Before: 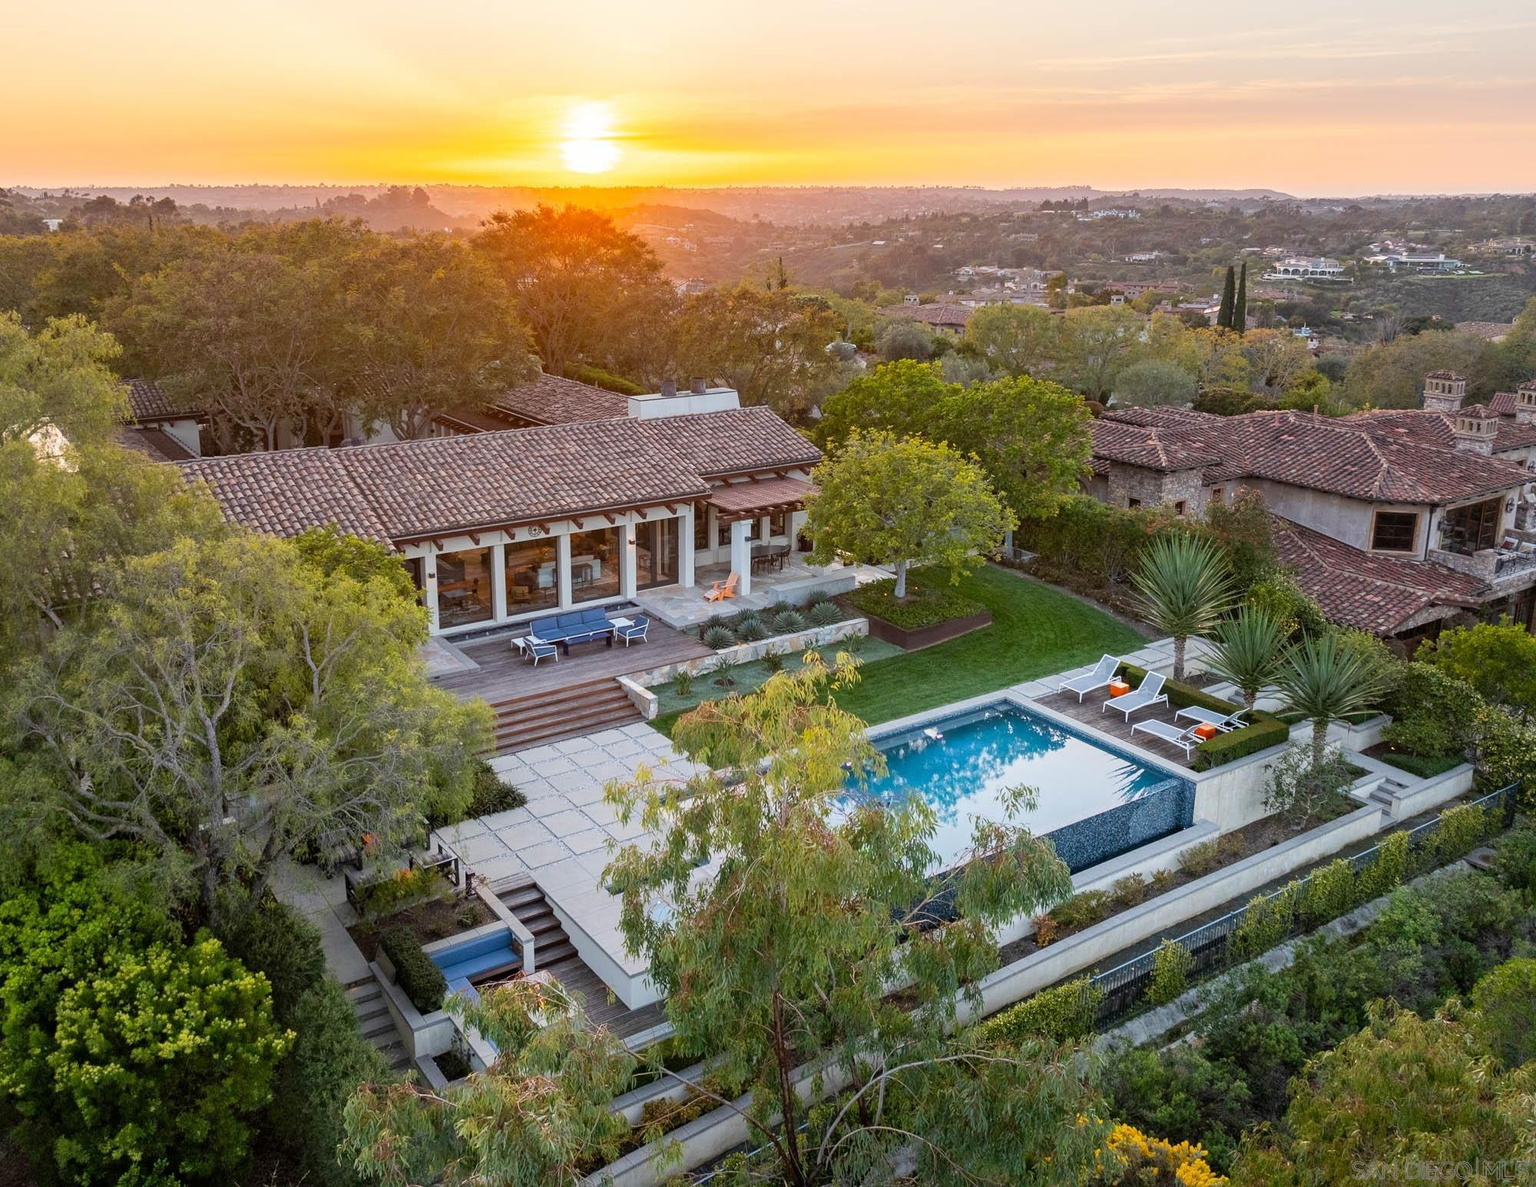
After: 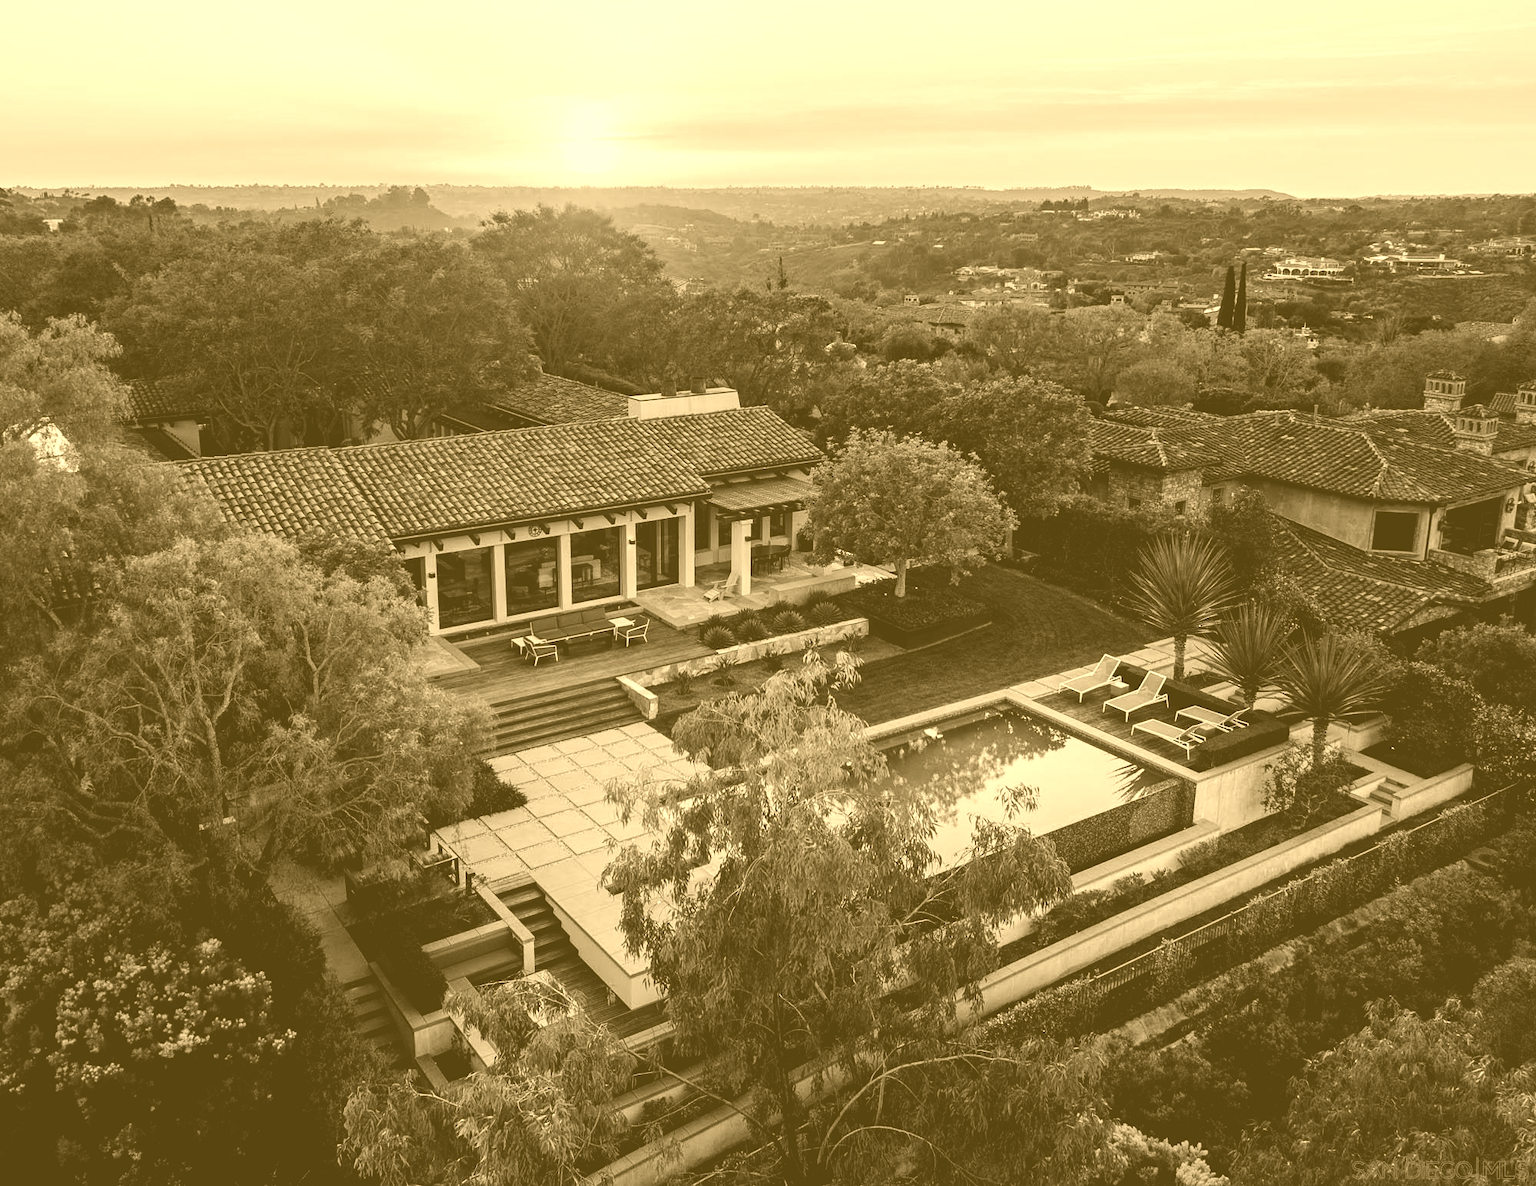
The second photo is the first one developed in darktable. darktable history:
filmic rgb: black relative exposure -5 EV, hardness 2.88, contrast 1.3
contrast brightness saturation: brightness -0.52
colorize: hue 36°, source mix 100%
